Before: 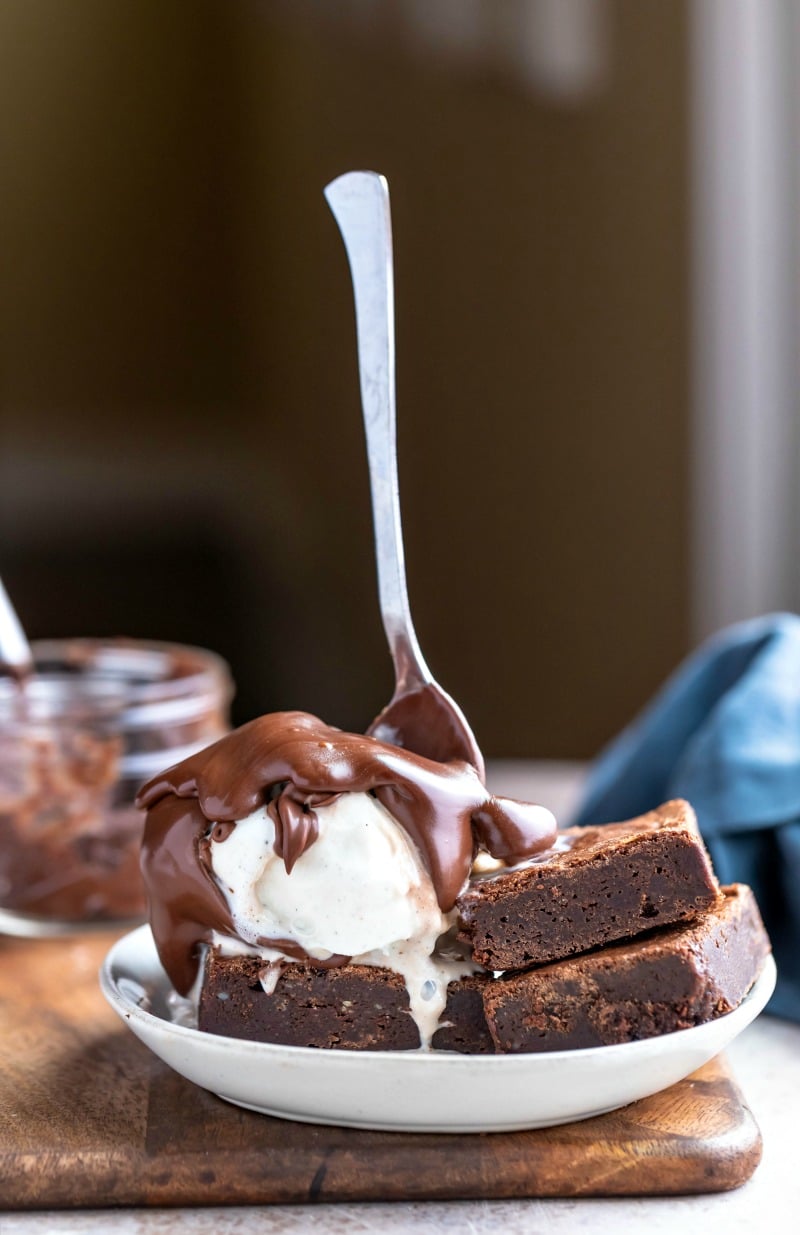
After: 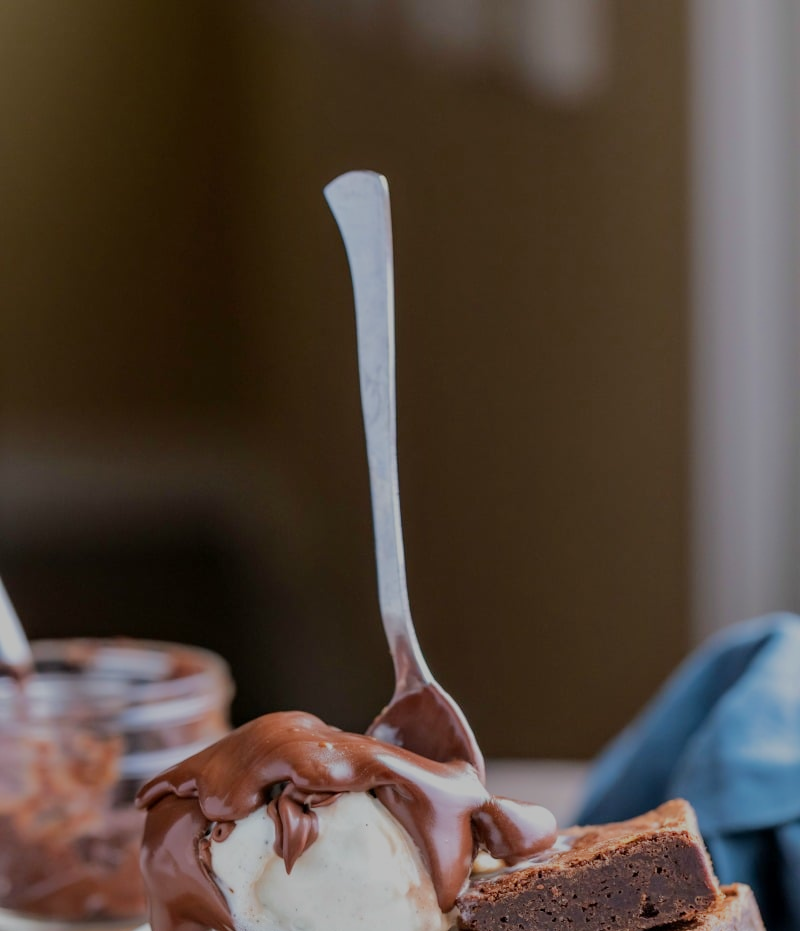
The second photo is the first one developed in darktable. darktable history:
tone equalizer: -8 EV -0.011 EV, -7 EV 0.018 EV, -6 EV -0.008 EV, -5 EV 0.007 EV, -4 EV -0.036 EV, -3 EV -0.24 EV, -2 EV -0.64 EV, -1 EV -0.984 EV, +0 EV -0.946 EV, edges refinement/feathering 500, mask exposure compensation -1.57 EV, preserve details no
crop: bottom 24.547%
